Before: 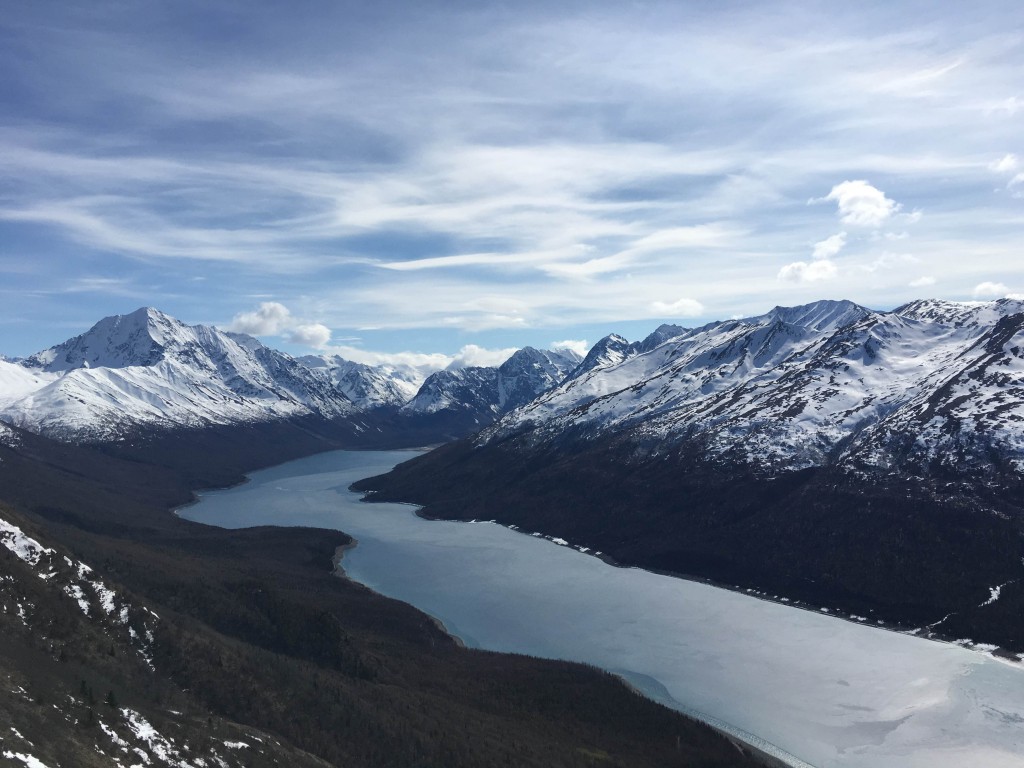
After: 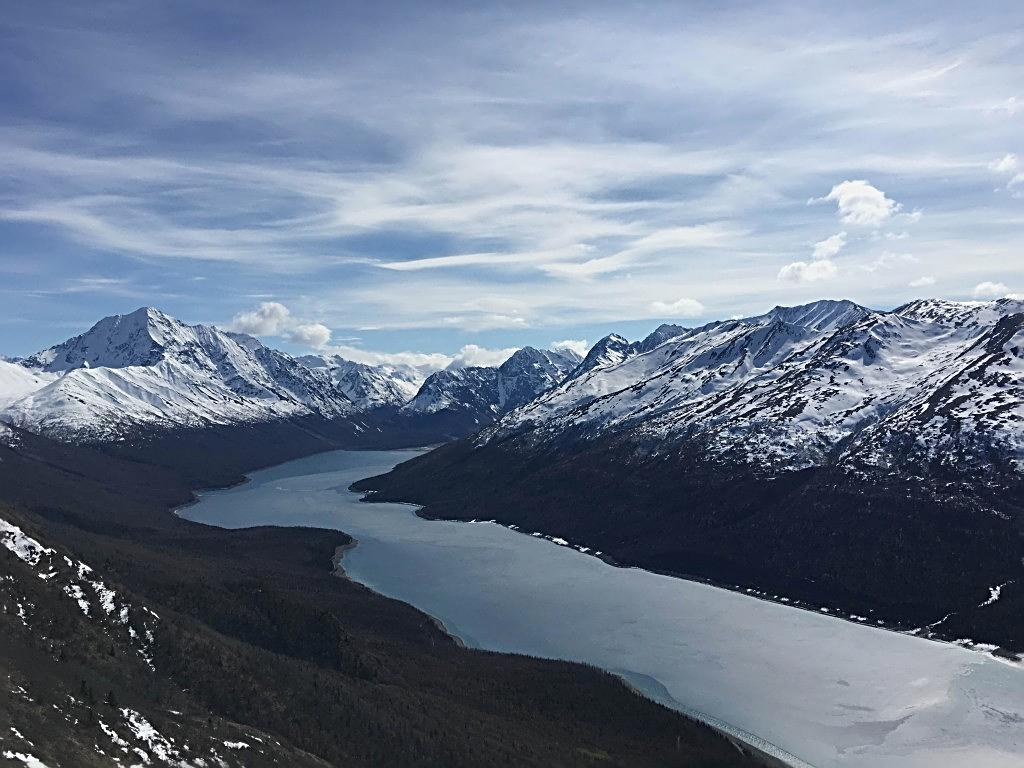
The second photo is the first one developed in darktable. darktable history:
exposure: exposure -0.169 EV, compensate highlight preservation false
sharpen: radius 2.689, amount 0.665
